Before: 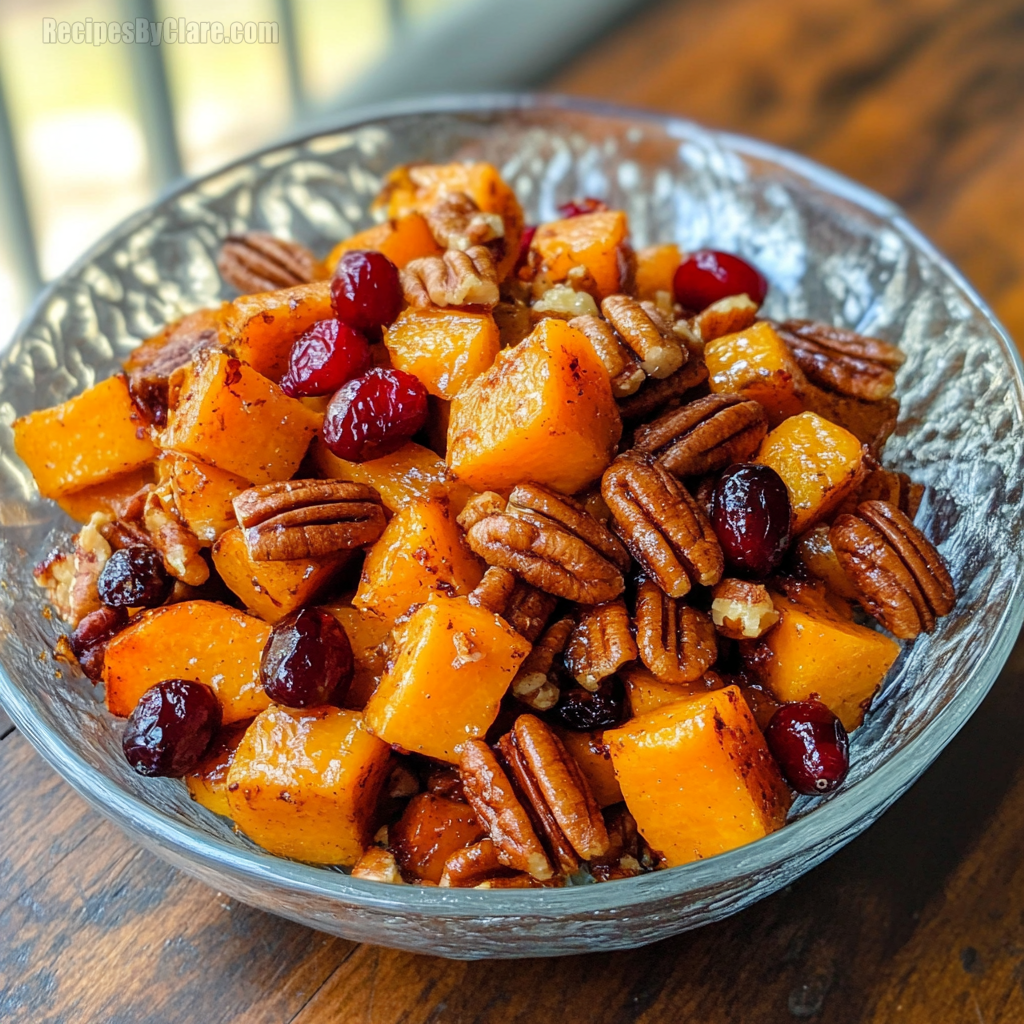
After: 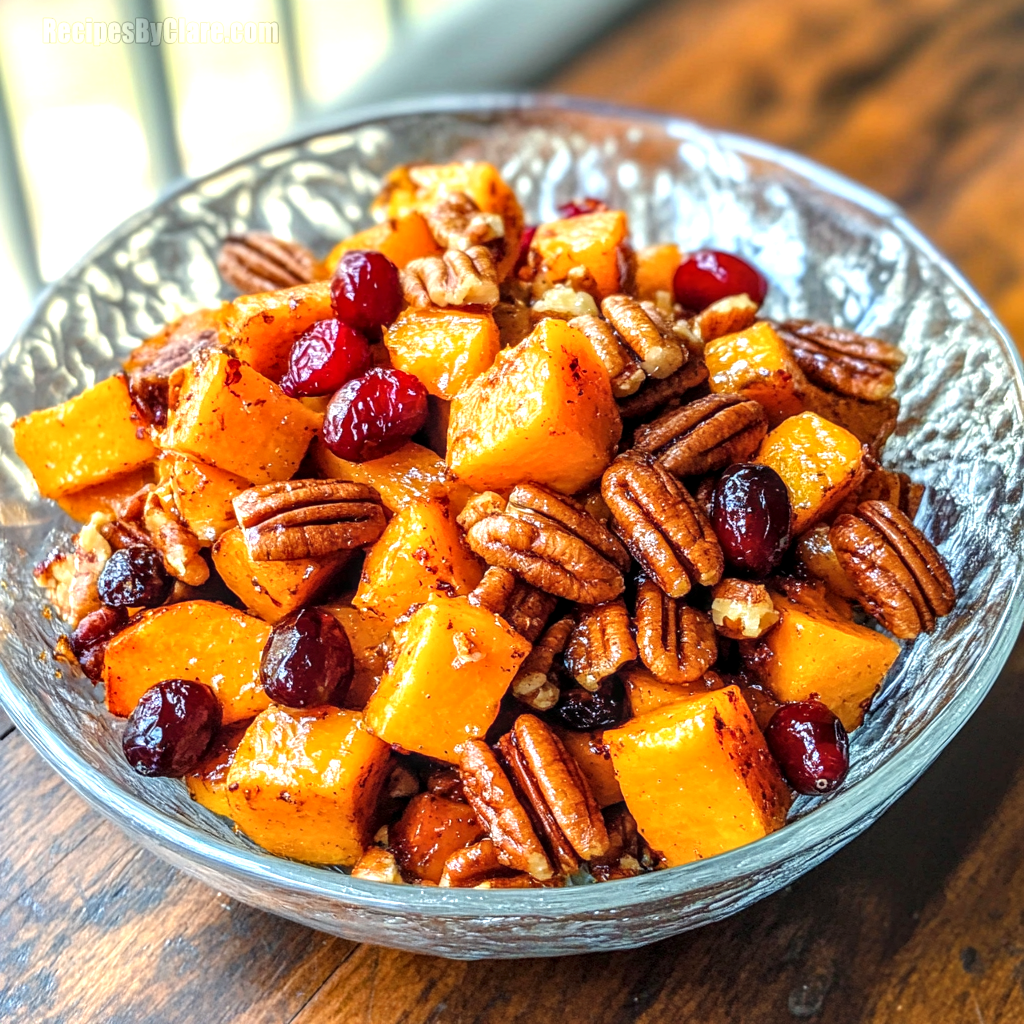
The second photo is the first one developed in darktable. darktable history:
exposure: black level correction 0, exposure 0.7 EV, compensate highlight preservation false
local contrast: detail 130%
